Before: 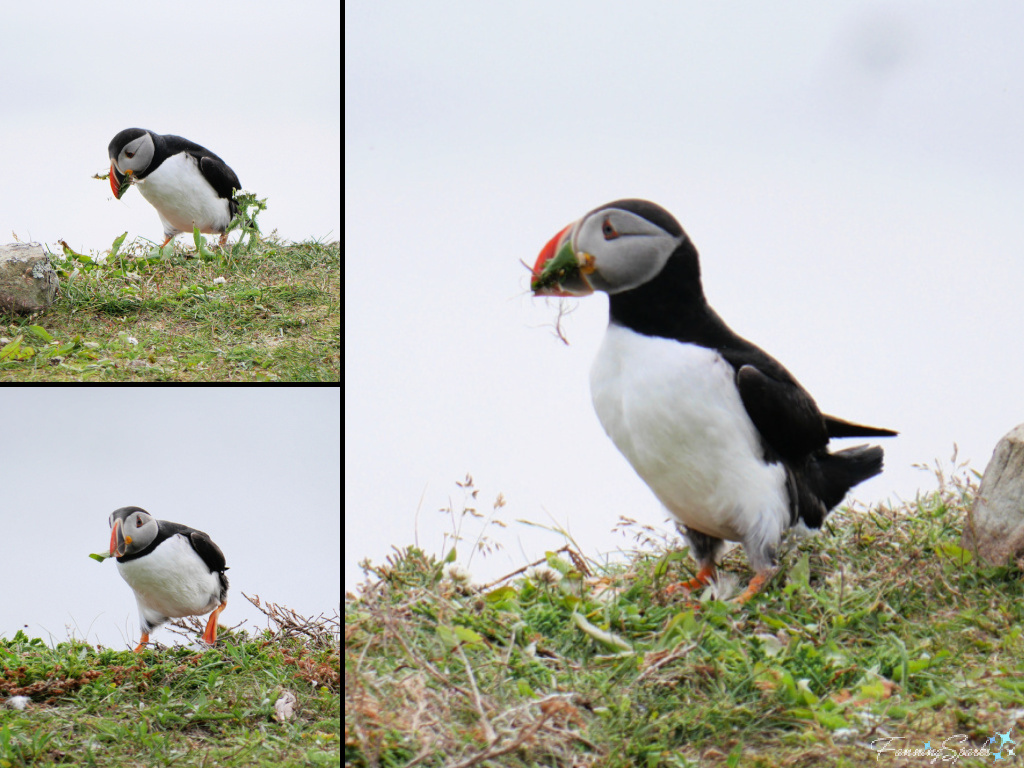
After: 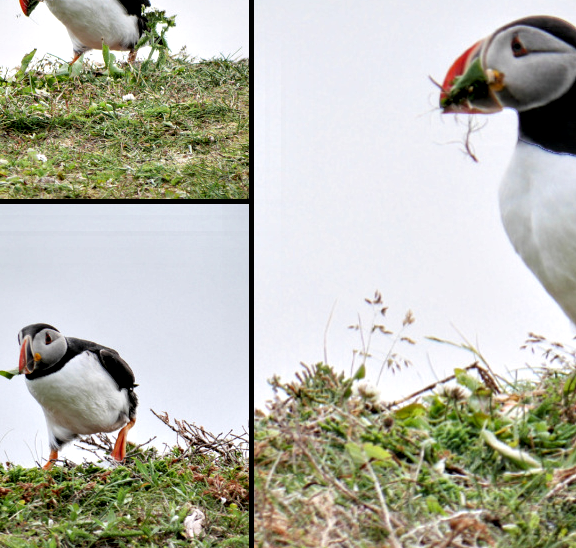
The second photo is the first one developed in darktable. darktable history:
contrast equalizer: y [[0.601, 0.6, 0.598, 0.598, 0.6, 0.601], [0.5 ×6], [0.5 ×6], [0 ×6], [0 ×6]]
crop: left 8.966%, top 23.852%, right 34.699%, bottom 4.703%
